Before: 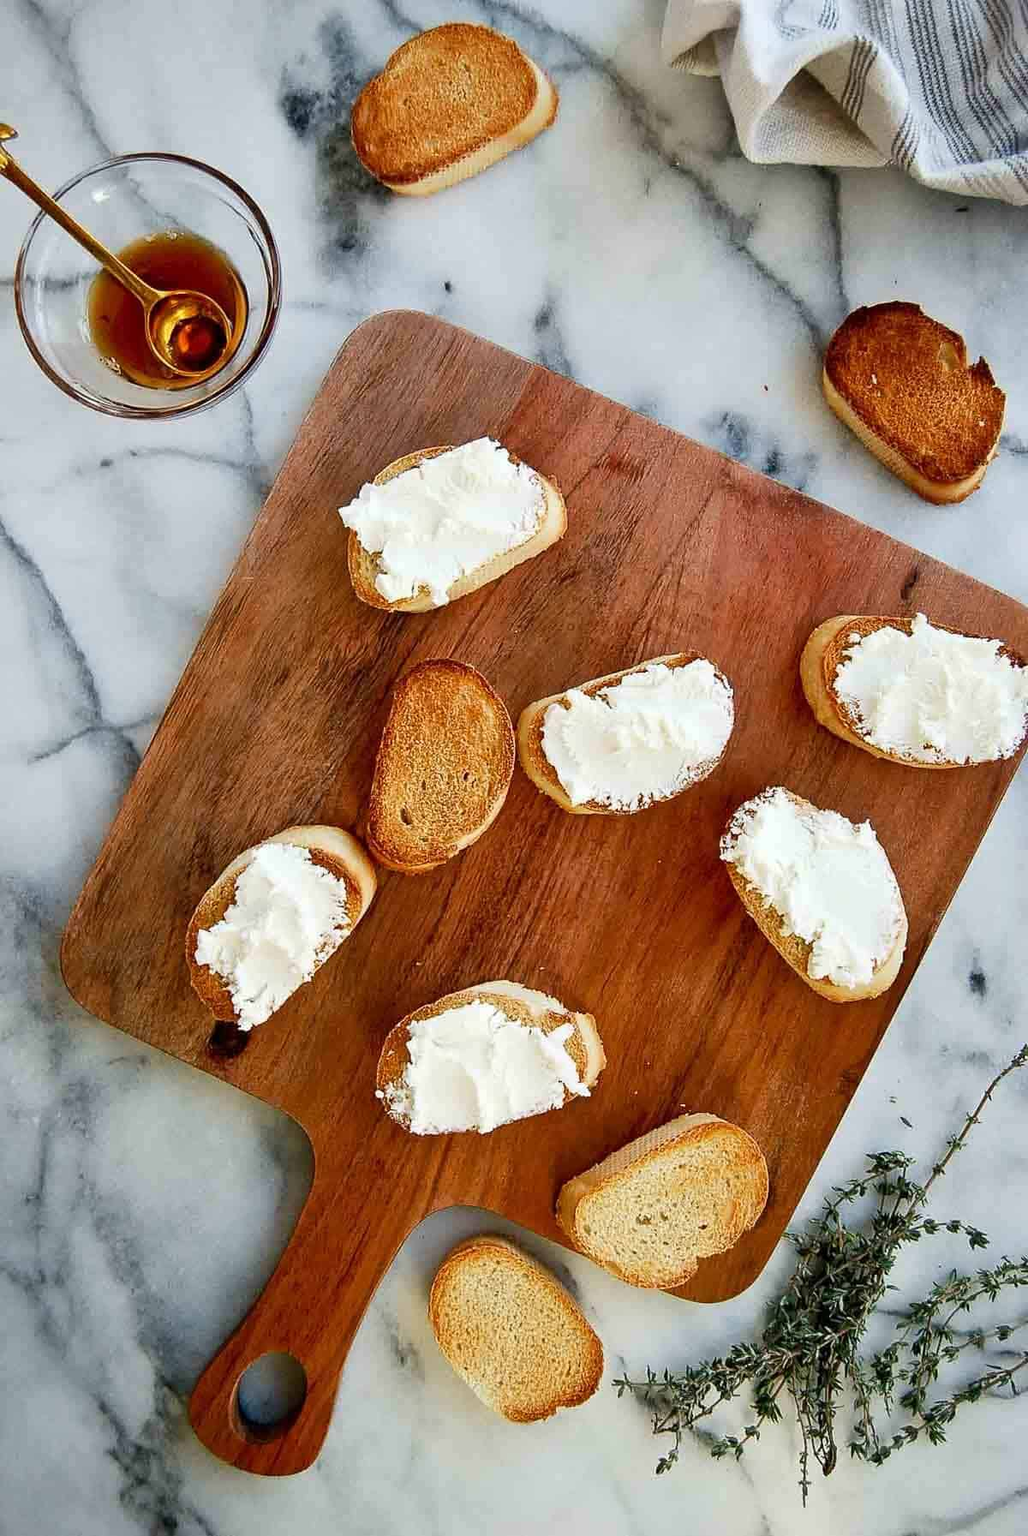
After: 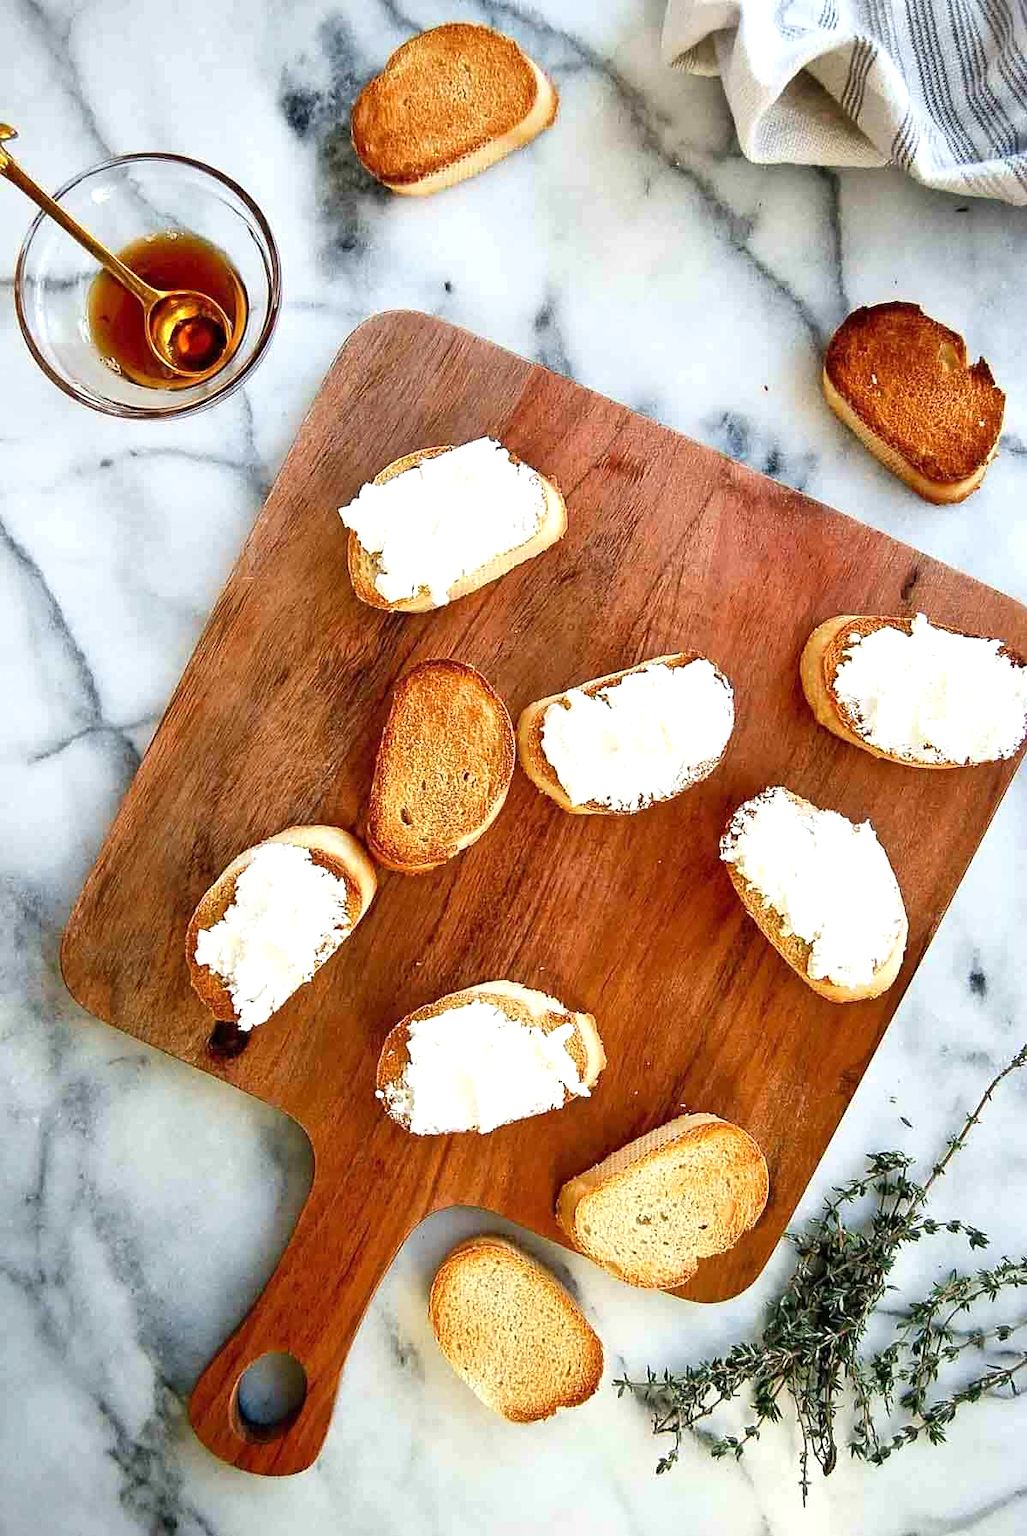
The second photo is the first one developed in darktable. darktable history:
exposure: exposure 0.559 EV, compensate highlight preservation false
